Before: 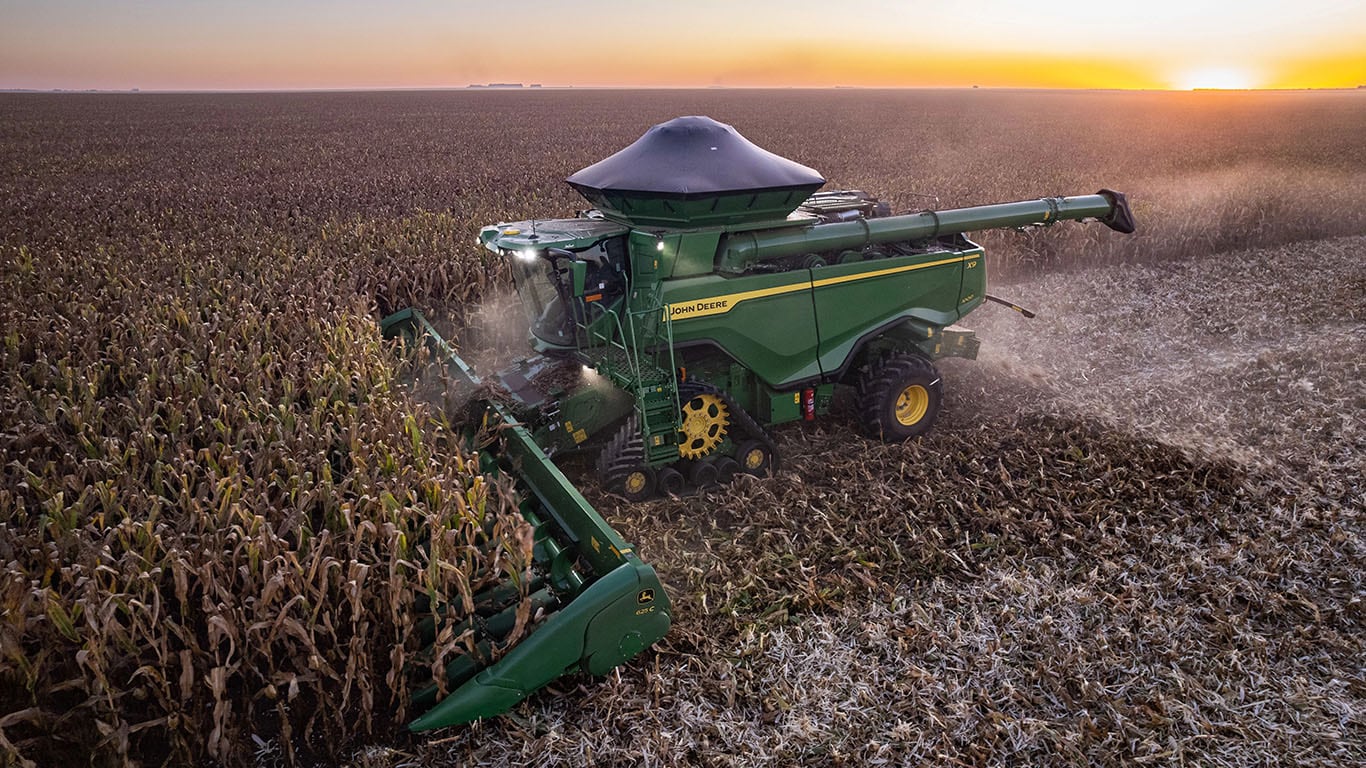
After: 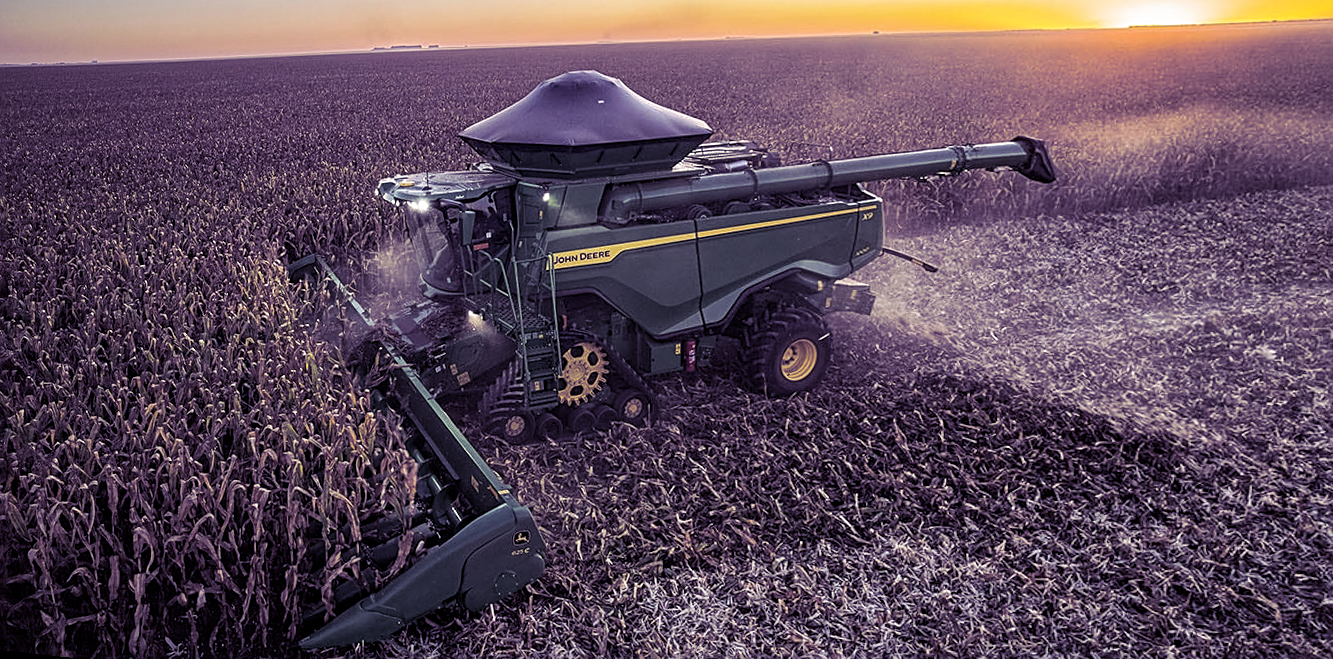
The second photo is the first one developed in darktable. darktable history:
sharpen: on, module defaults
rotate and perspective: rotation 1.69°, lens shift (vertical) -0.023, lens shift (horizontal) -0.291, crop left 0.025, crop right 0.988, crop top 0.092, crop bottom 0.842
local contrast: on, module defaults
contrast brightness saturation: saturation -0.04
split-toning: shadows › hue 255.6°, shadows › saturation 0.66, highlights › hue 43.2°, highlights › saturation 0.68, balance -50.1
